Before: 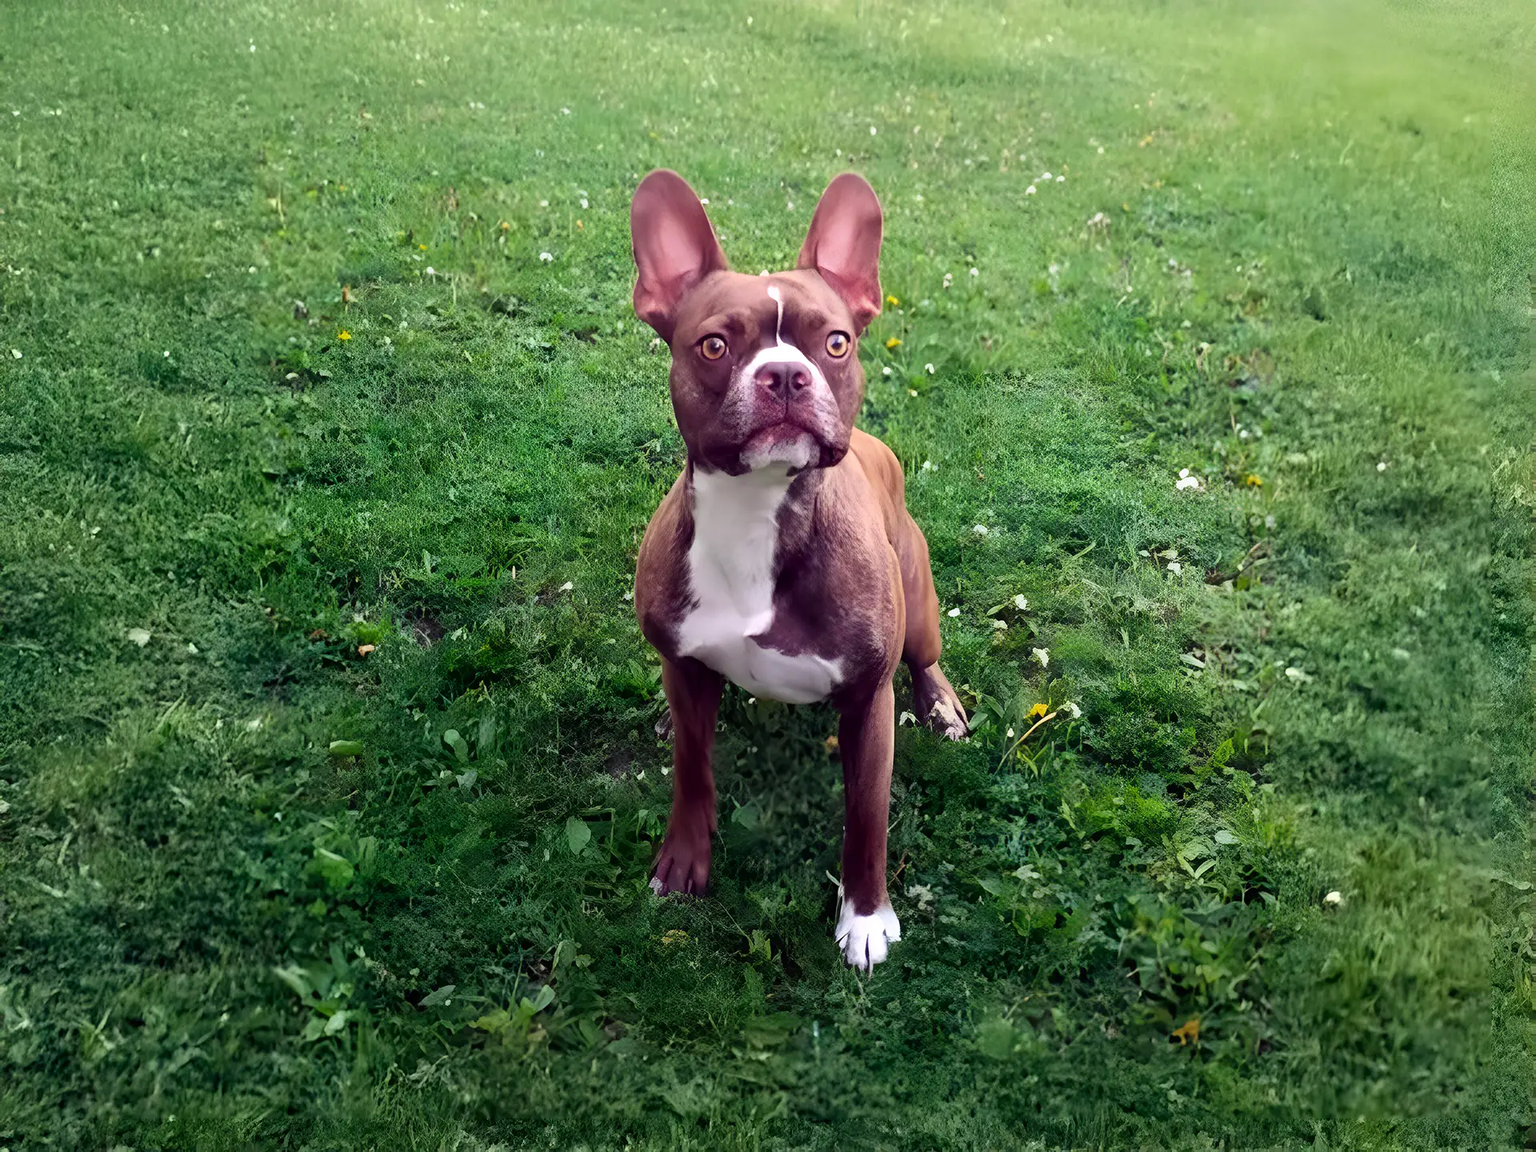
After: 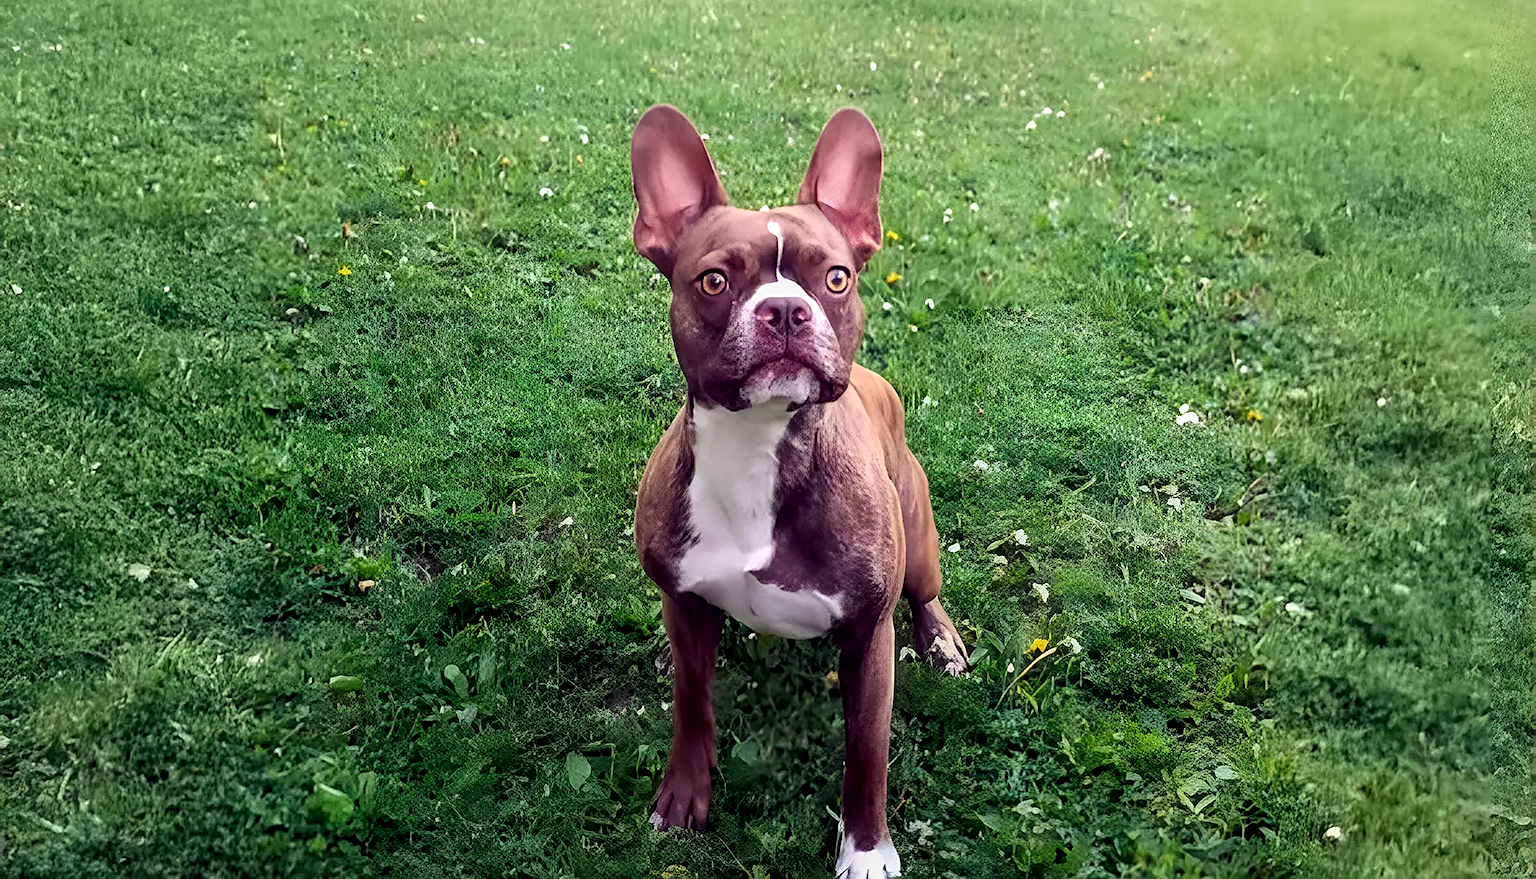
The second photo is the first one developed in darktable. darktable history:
local contrast: detail 130%
sharpen: on, module defaults
crop: top 5.63%, bottom 18.028%
